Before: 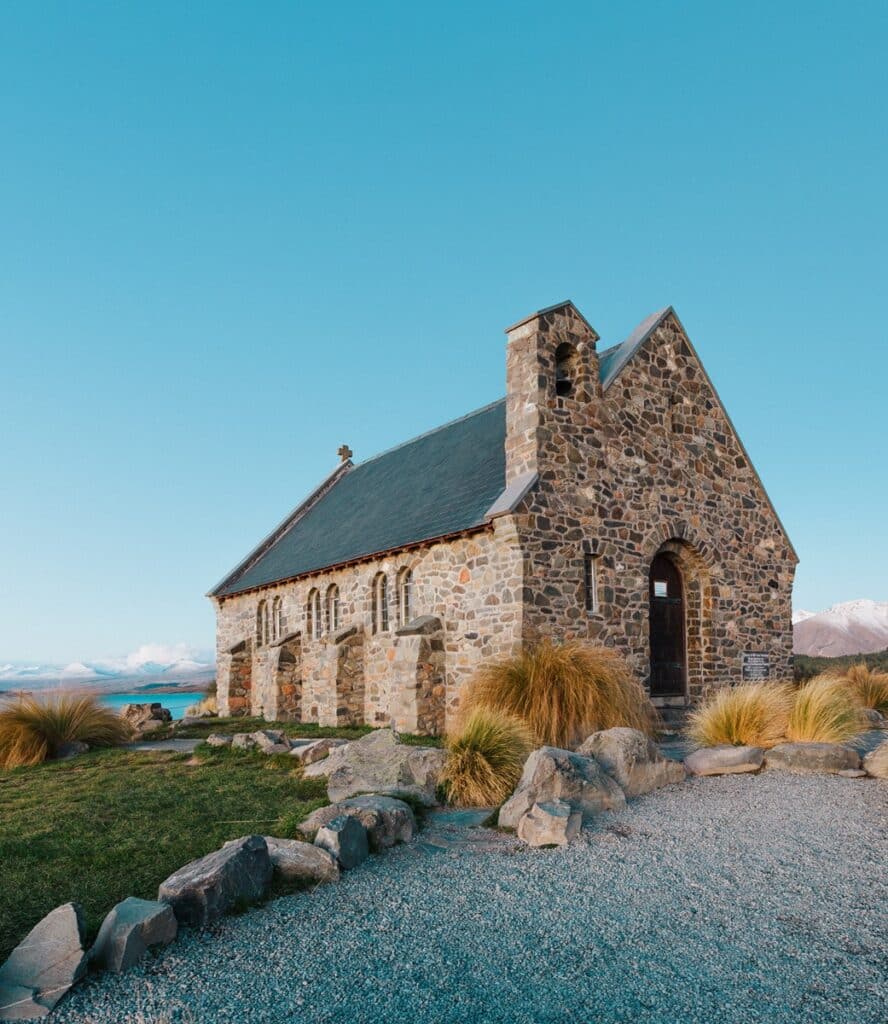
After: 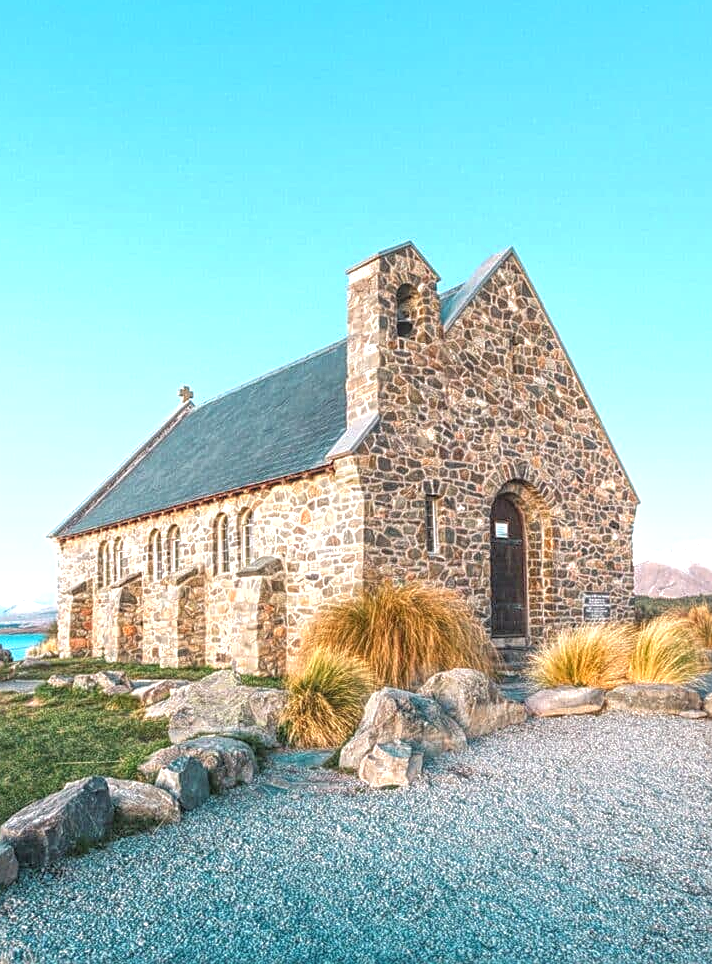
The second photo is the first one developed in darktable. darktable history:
tone equalizer: on, module defaults
sharpen: on, module defaults
exposure: black level correction 0, exposure 1.001 EV, compensate highlight preservation false
local contrast: highlights 67%, shadows 33%, detail 166%, midtone range 0.2
crop and rotate: left 17.945%, top 5.766%, right 1.777%
